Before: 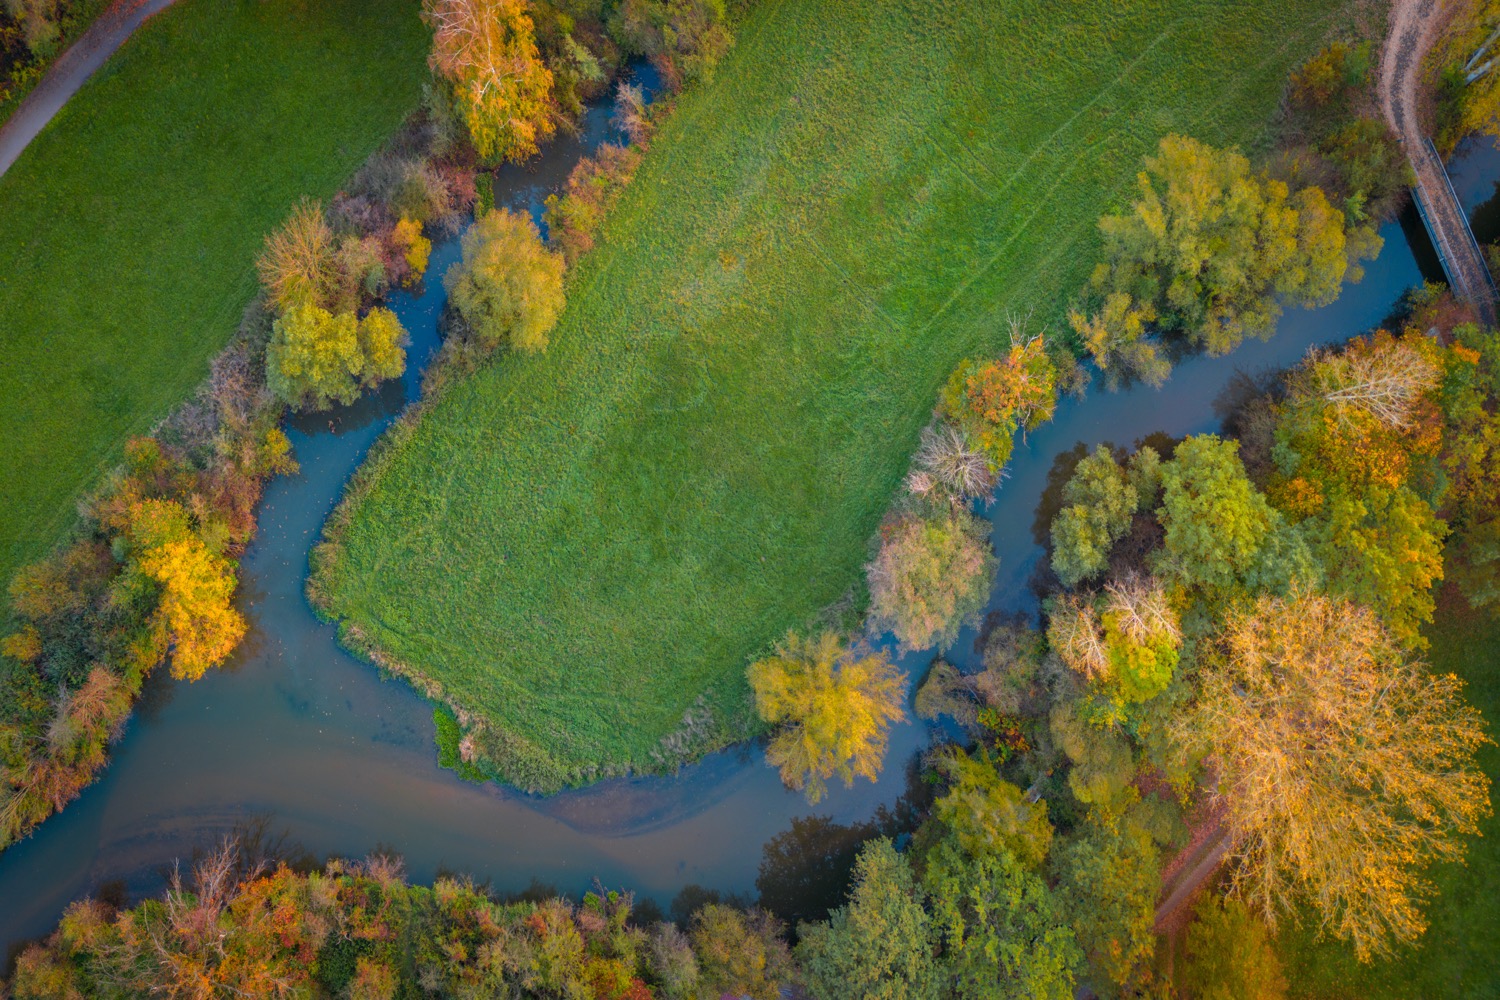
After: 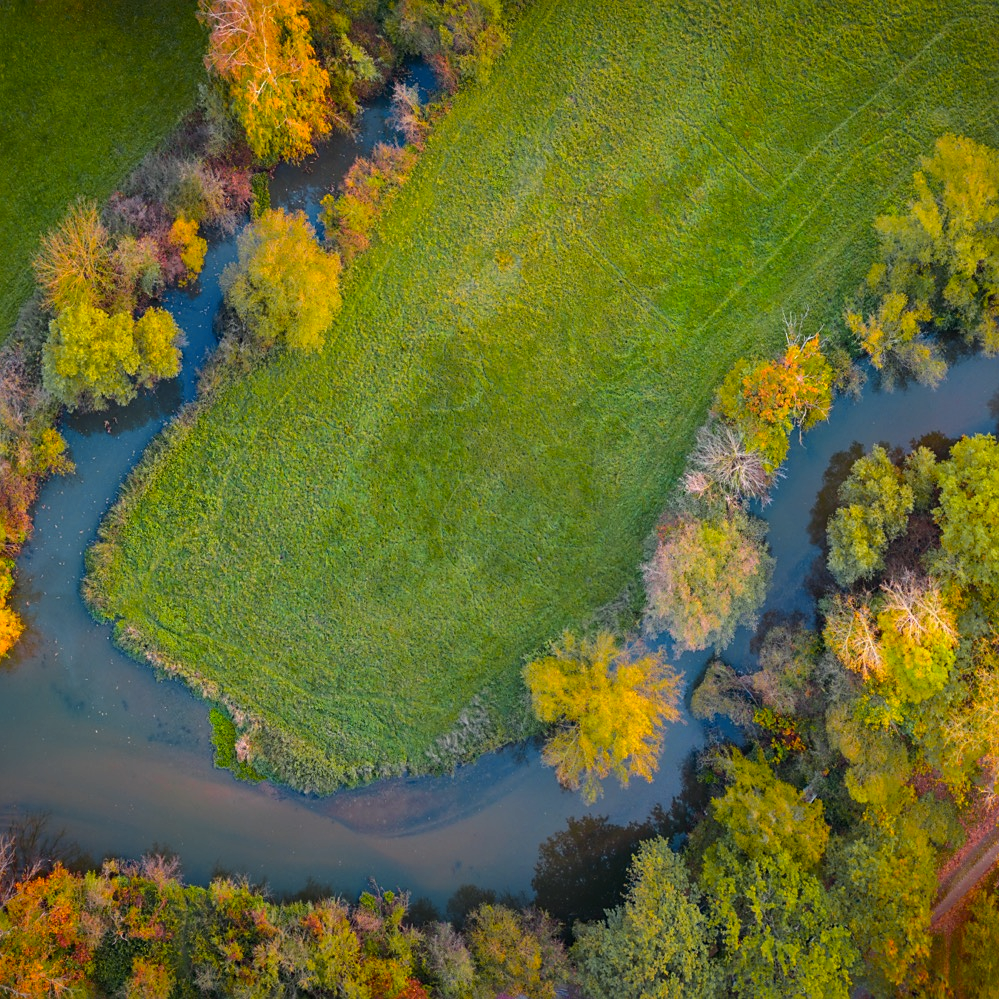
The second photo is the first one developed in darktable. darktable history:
crop and rotate: left 15.055%, right 18.278%
tone curve: curves: ch0 [(0, 0.003) (0.117, 0.101) (0.257, 0.246) (0.408, 0.432) (0.611, 0.653) (0.824, 0.846) (1, 1)]; ch1 [(0, 0) (0.227, 0.197) (0.405, 0.421) (0.501, 0.501) (0.522, 0.53) (0.563, 0.572) (0.589, 0.611) (0.699, 0.709) (0.976, 0.992)]; ch2 [(0, 0) (0.208, 0.176) (0.377, 0.38) (0.5, 0.5) (0.537, 0.534) (0.571, 0.576) (0.681, 0.746) (1, 1)], color space Lab, independent channels, preserve colors none
sharpen: radius 1.864, amount 0.398, threshold 1.271
